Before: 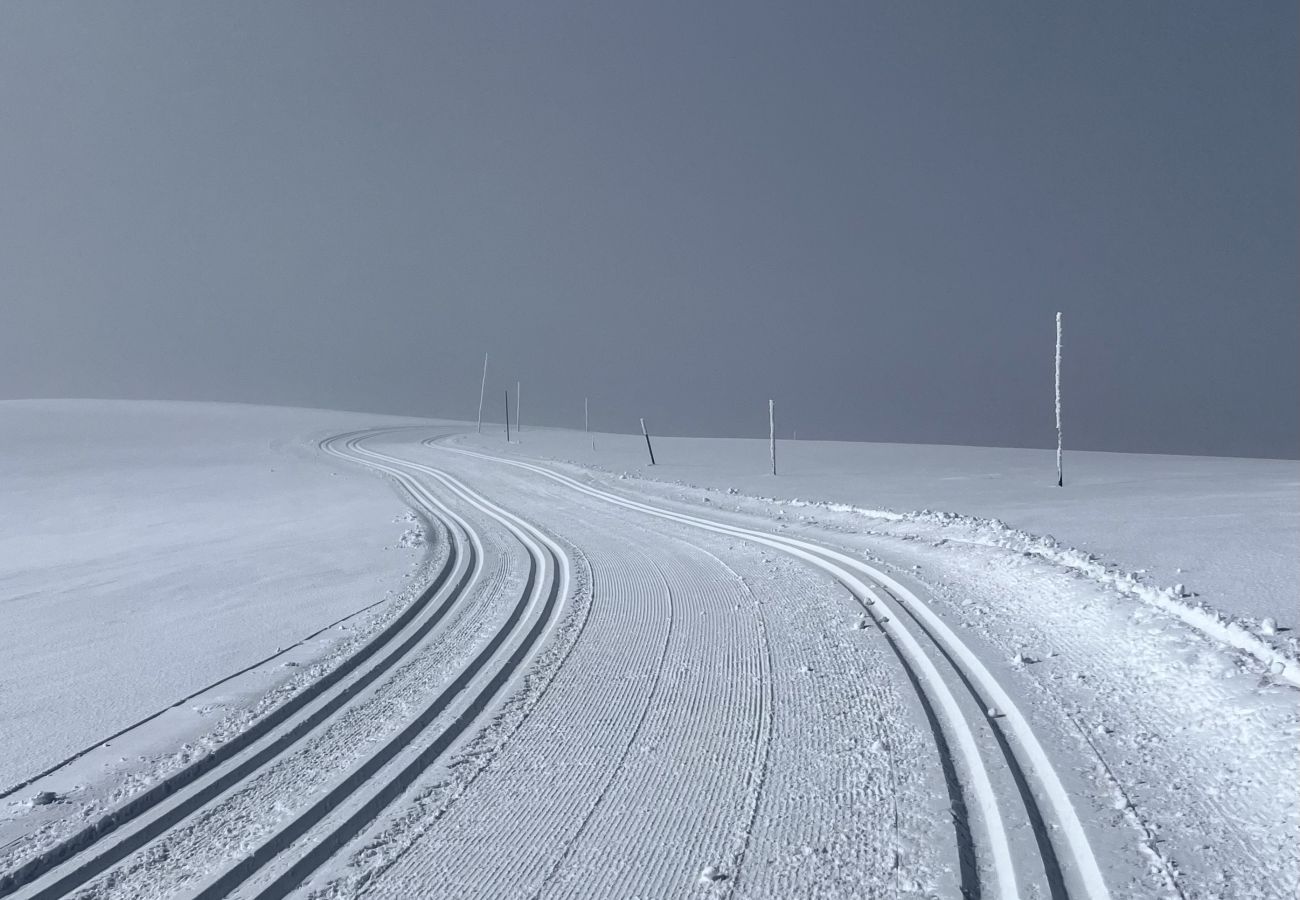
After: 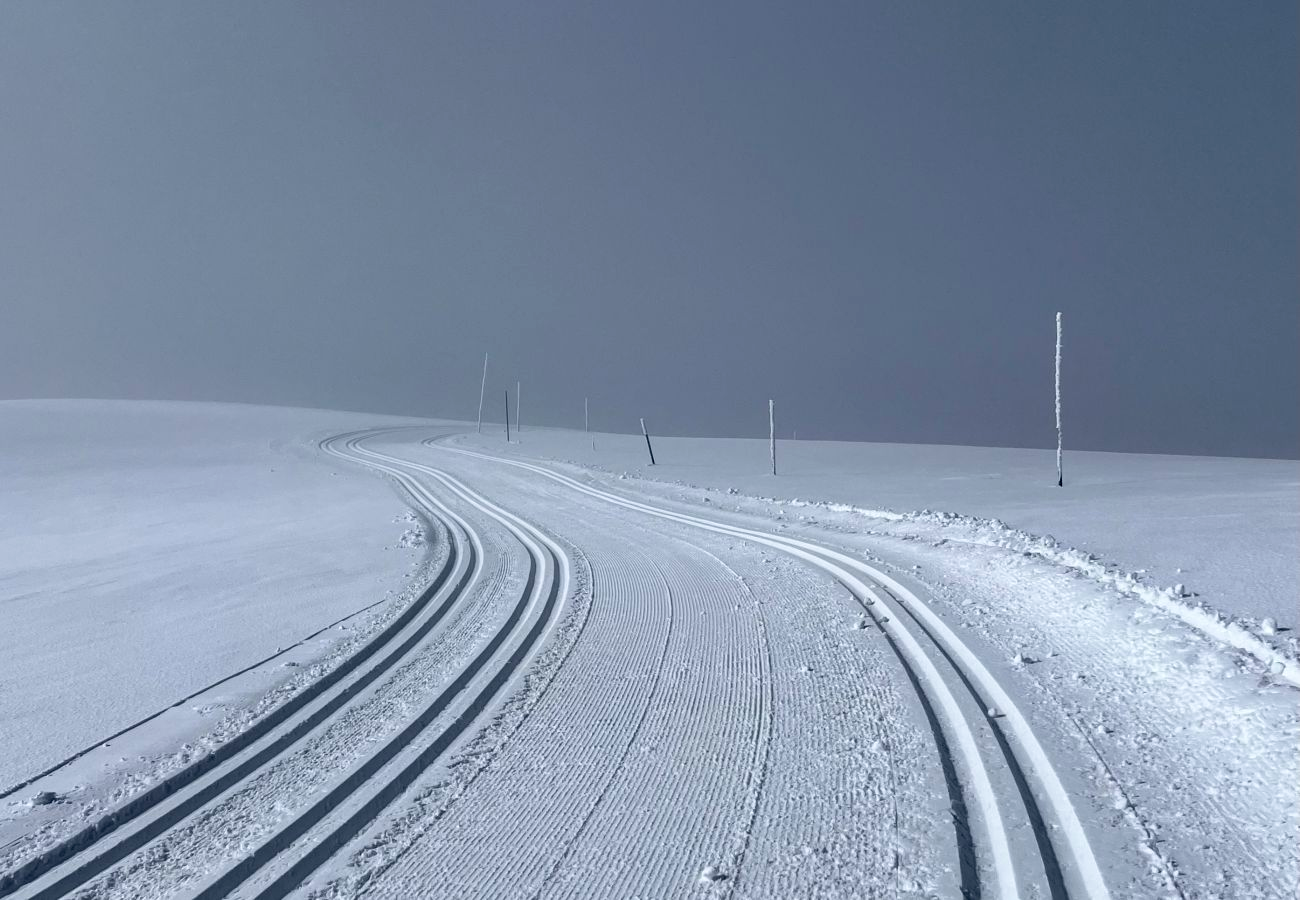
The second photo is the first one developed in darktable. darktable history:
velvia: on, module defaults
exposure: black level correction 0.012, compensate highlight preservation false
